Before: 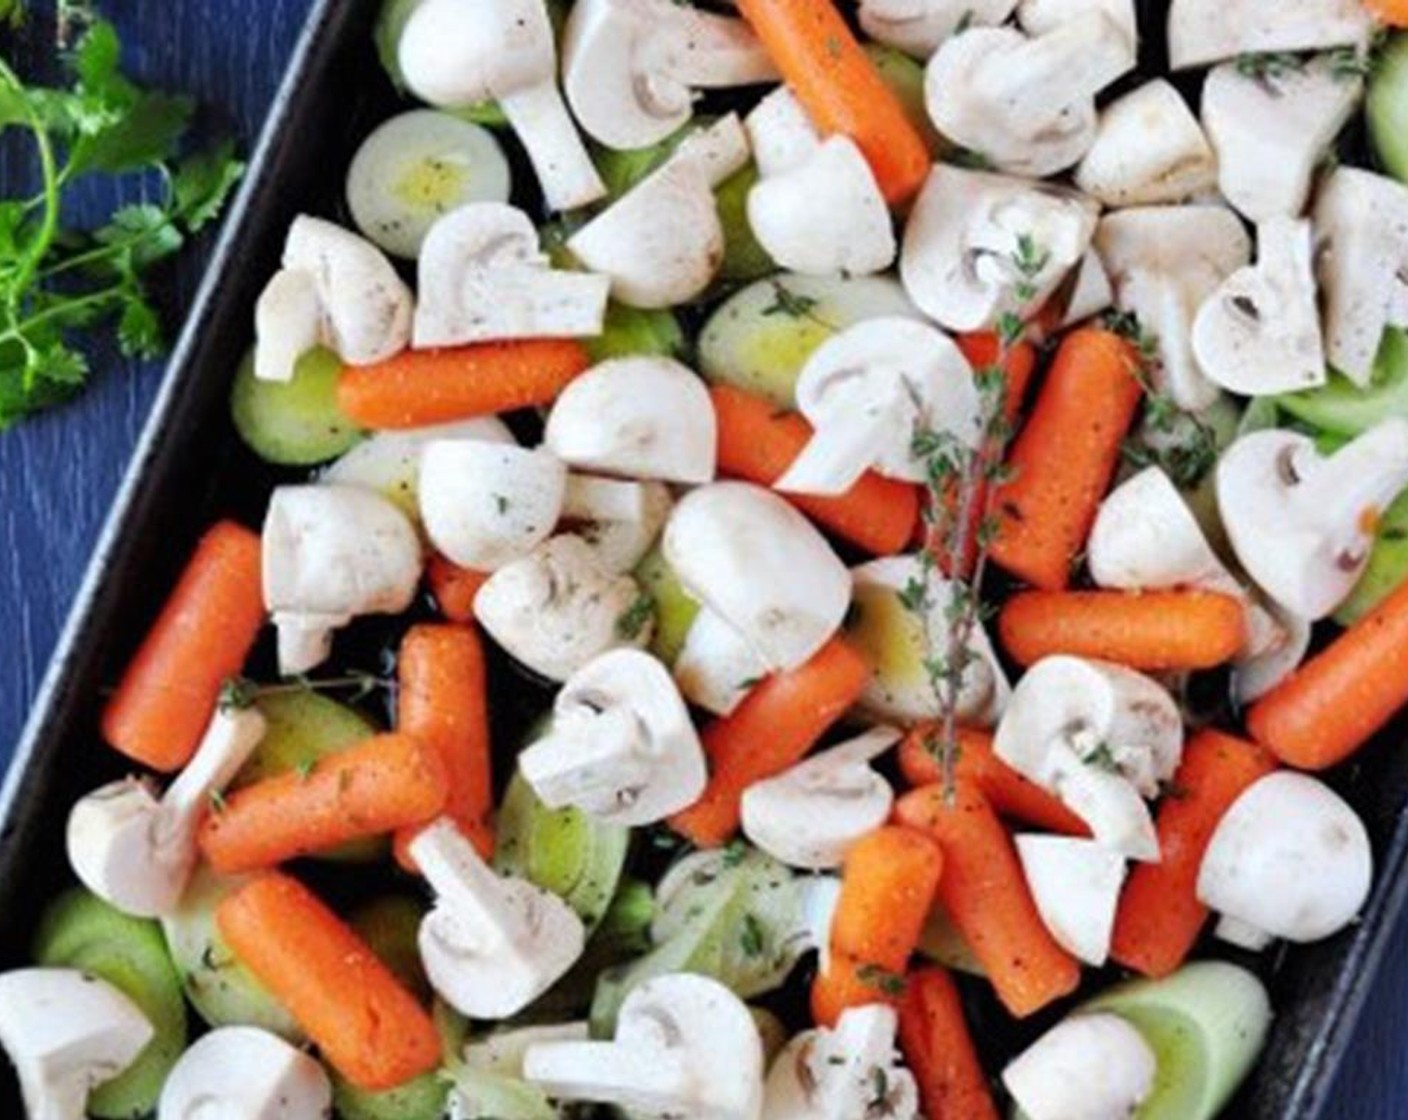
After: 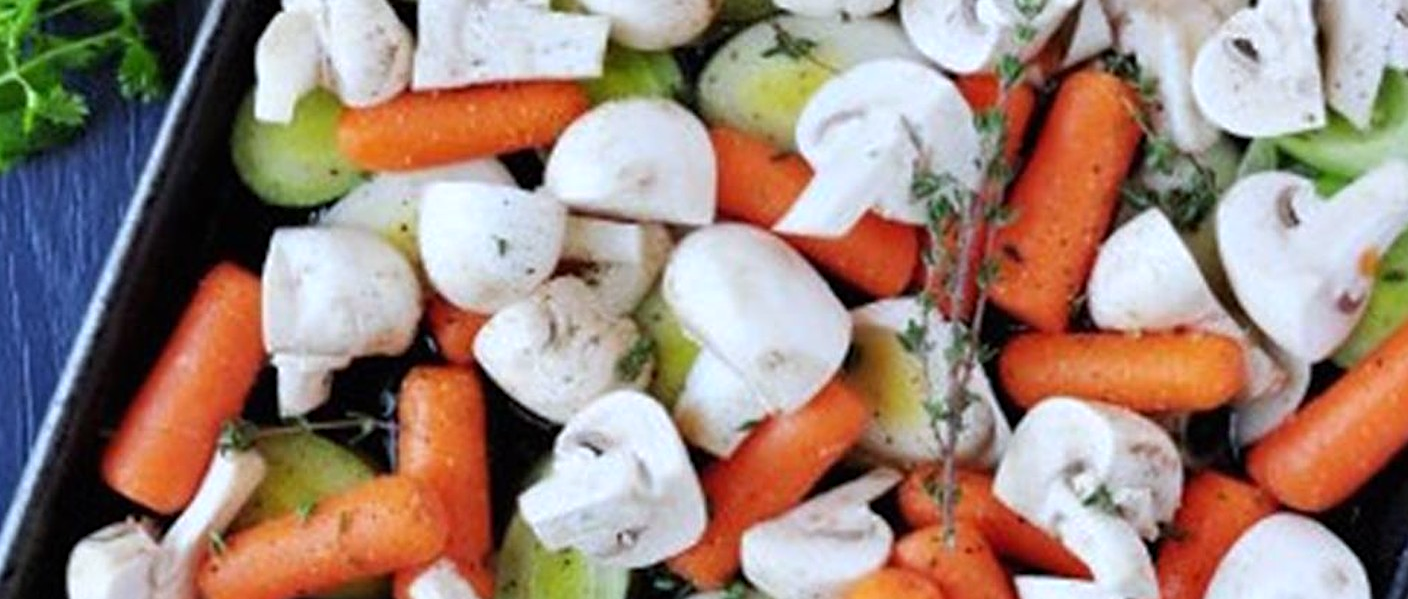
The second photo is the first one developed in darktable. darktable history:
sharpen: on, module defaults
crop and rotate: top 23.043%, bottom 23.437%
white balance: red 0.967, blue 1.049
